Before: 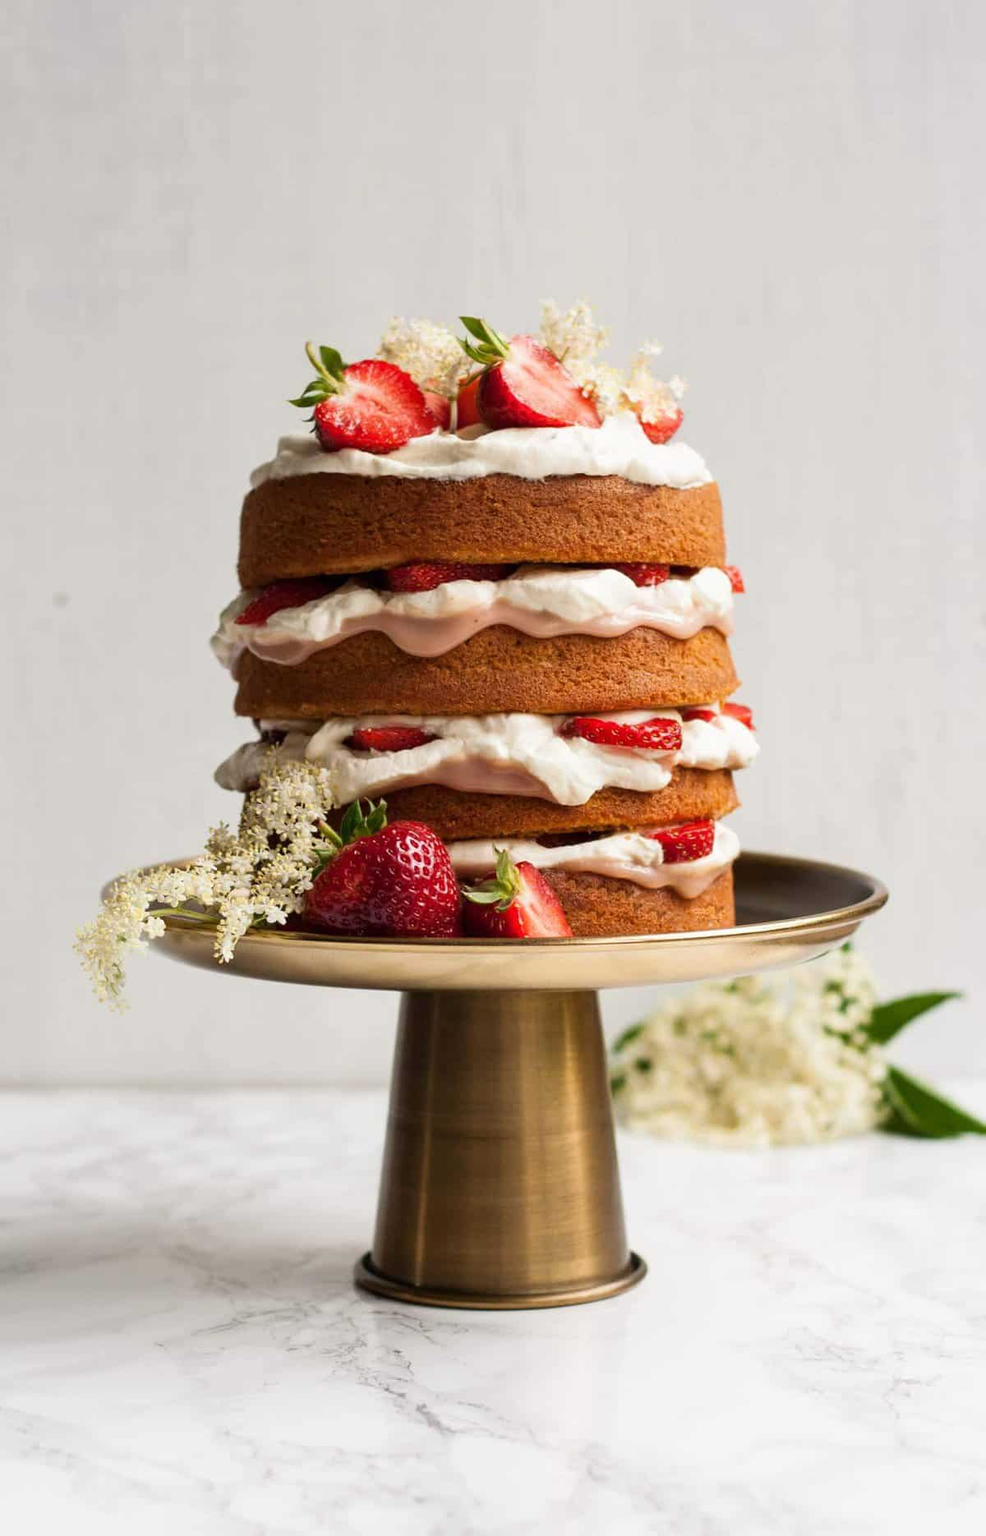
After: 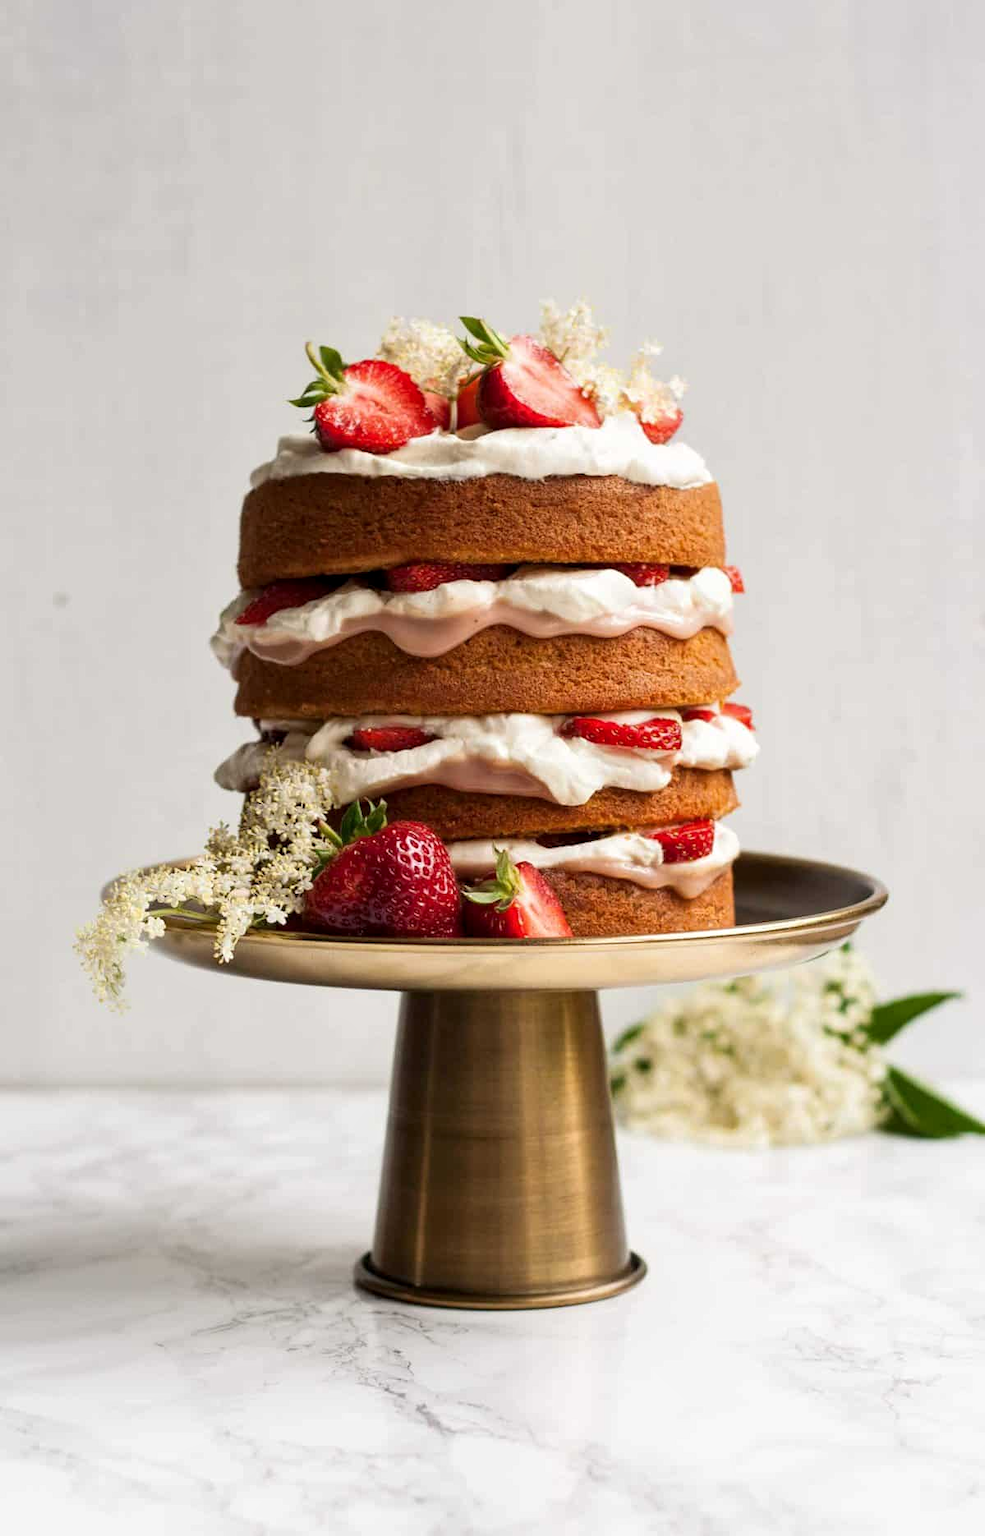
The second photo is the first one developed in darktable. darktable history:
local contrast: highlights 100%, shadows 100%, detail 120%, midtone range 0.2
tone equalizer: on, module defaults
contrast brightness saturation: contrast 0.05
